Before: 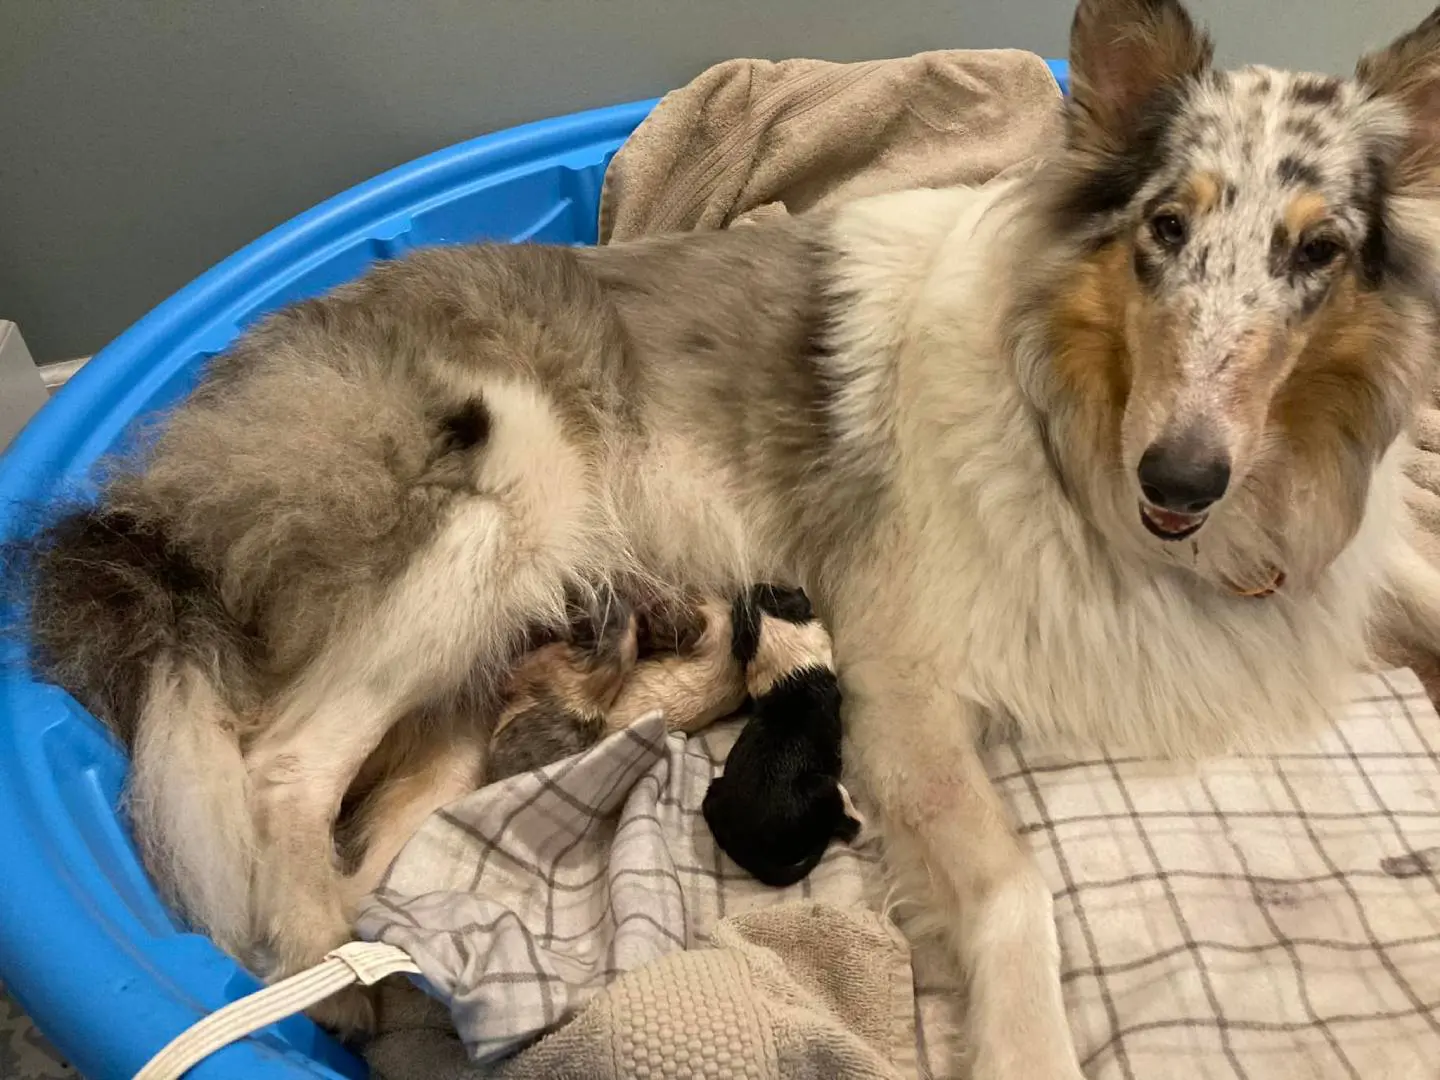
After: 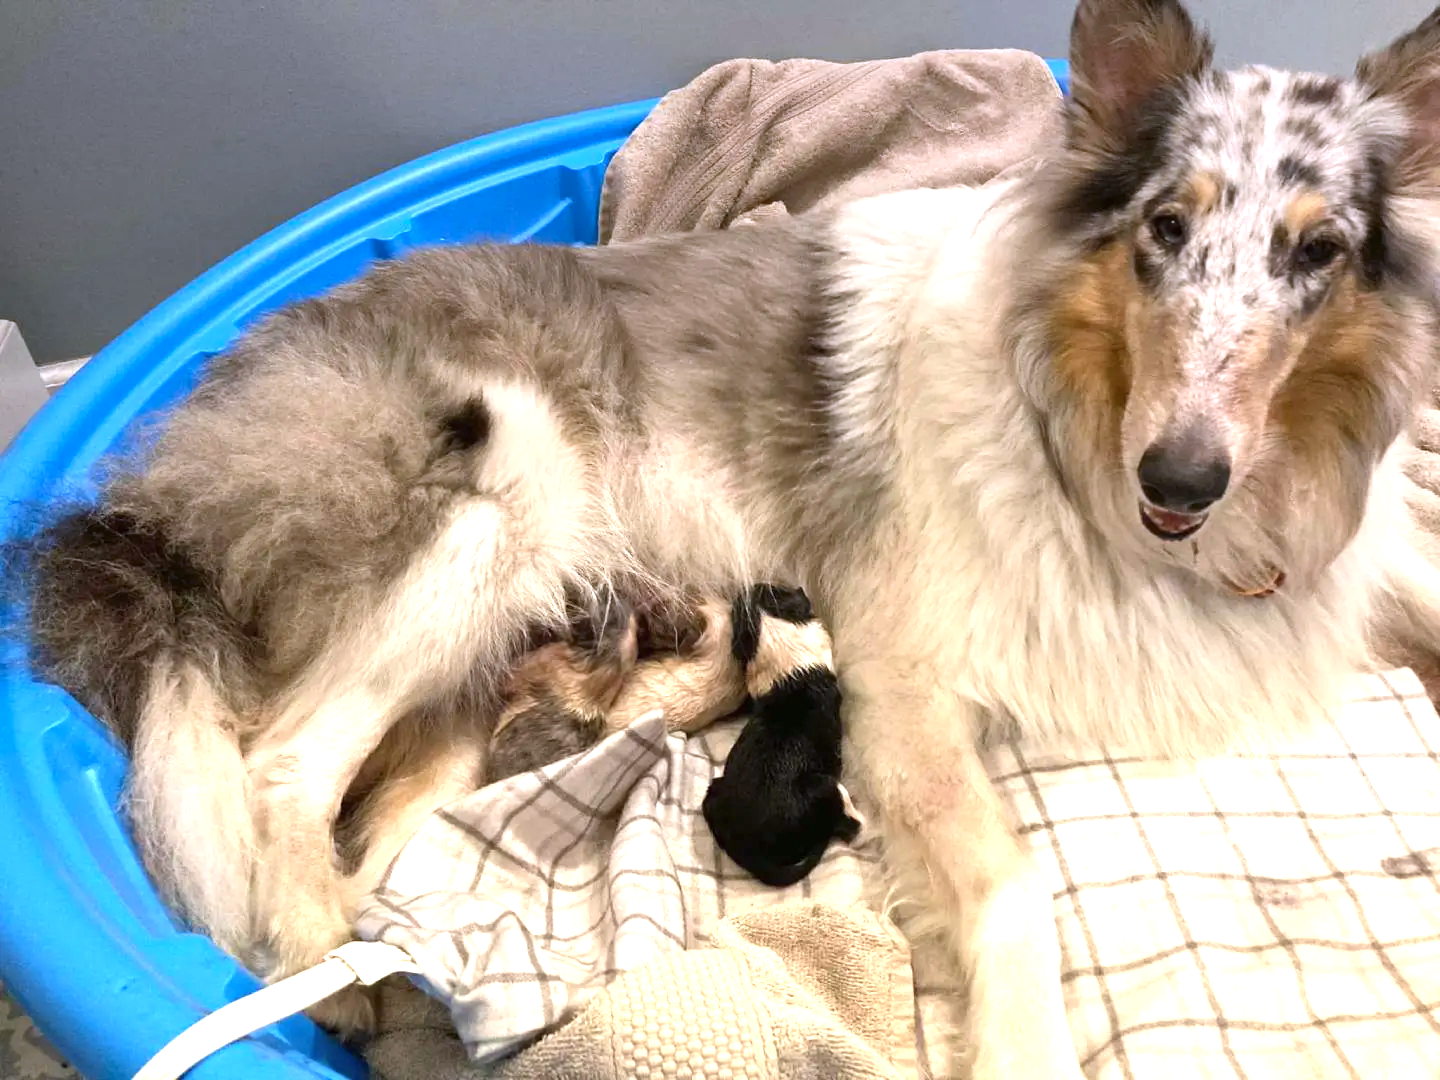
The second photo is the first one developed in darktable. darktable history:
graduated density: hue 238.83°, saturation 50%
exposure: black level correction 0, exposure 1.3 EV, compensate exposure bias true, compensate highlight preservation false
